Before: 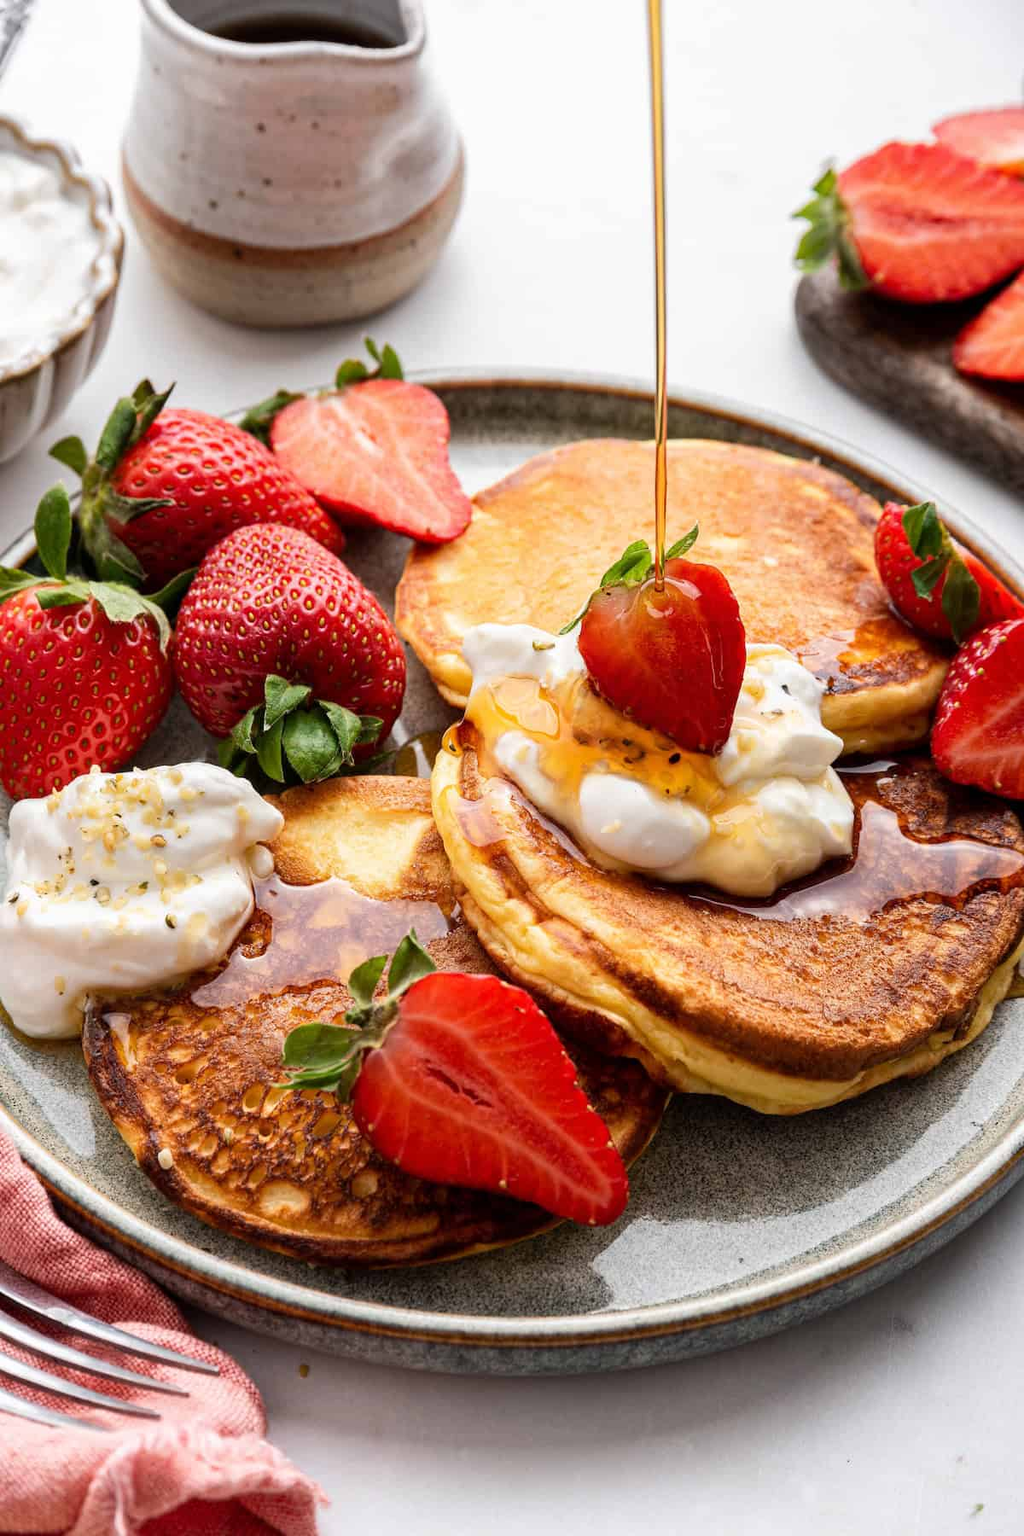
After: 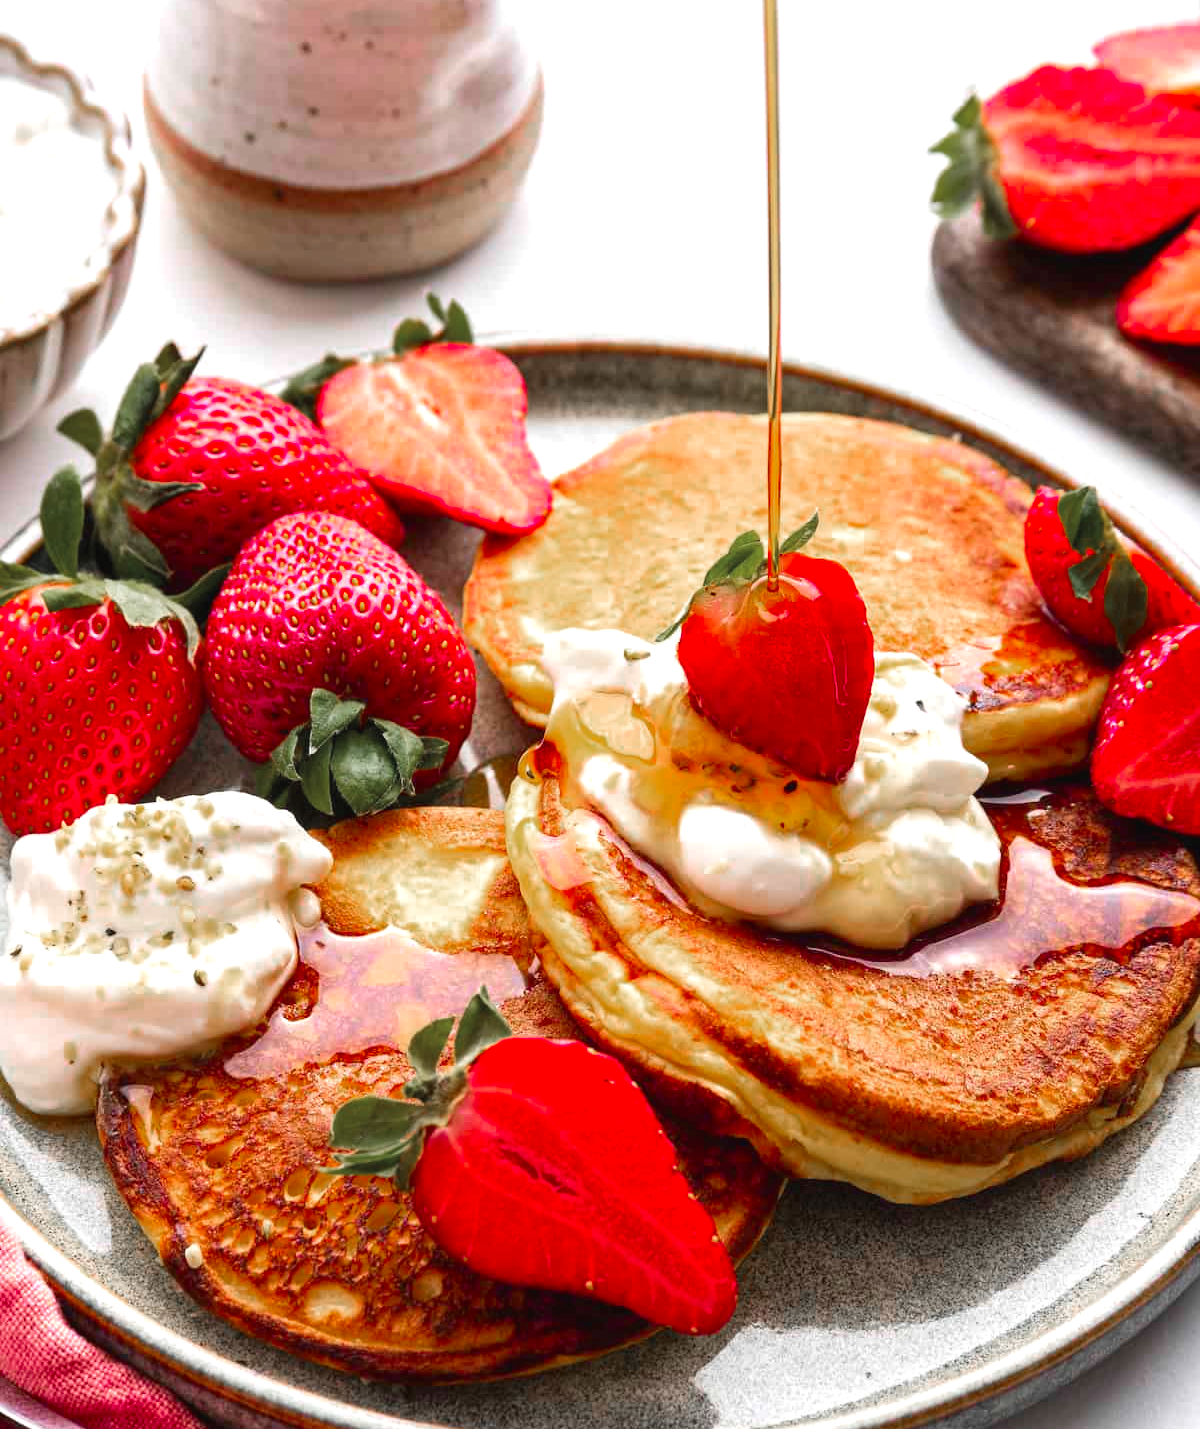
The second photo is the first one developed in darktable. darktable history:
color zones: curves: ch0 [(0, 0.48) (0.209, 0.398) (0.305, 0.332) (0.429, 0.493) (0.571, 0.5) (0.714, 0.5) (0.857, 0.5) (1, 0.48)]; ch1 [(0, 0.736) (0.143, 0.625) (0.225, 0.371) (0.429, 0.256) (0.571, 0.241) (0.714, 0.213) (0.857, 0.48) (1, 0.736)]; ch2 [(0, 0.448) (0.143, 0.498) (0.286, 0.5) (0.429, 0.5) (0.571, 0.5) (0.714, 0.5) (0.857, 0.5) (1, 0.448)]
crop and rotate: top 5.667%, bottom 14.937%
exposure: black level correction -0.002, exposure 0.54 EV, compensate highlight preservation false
